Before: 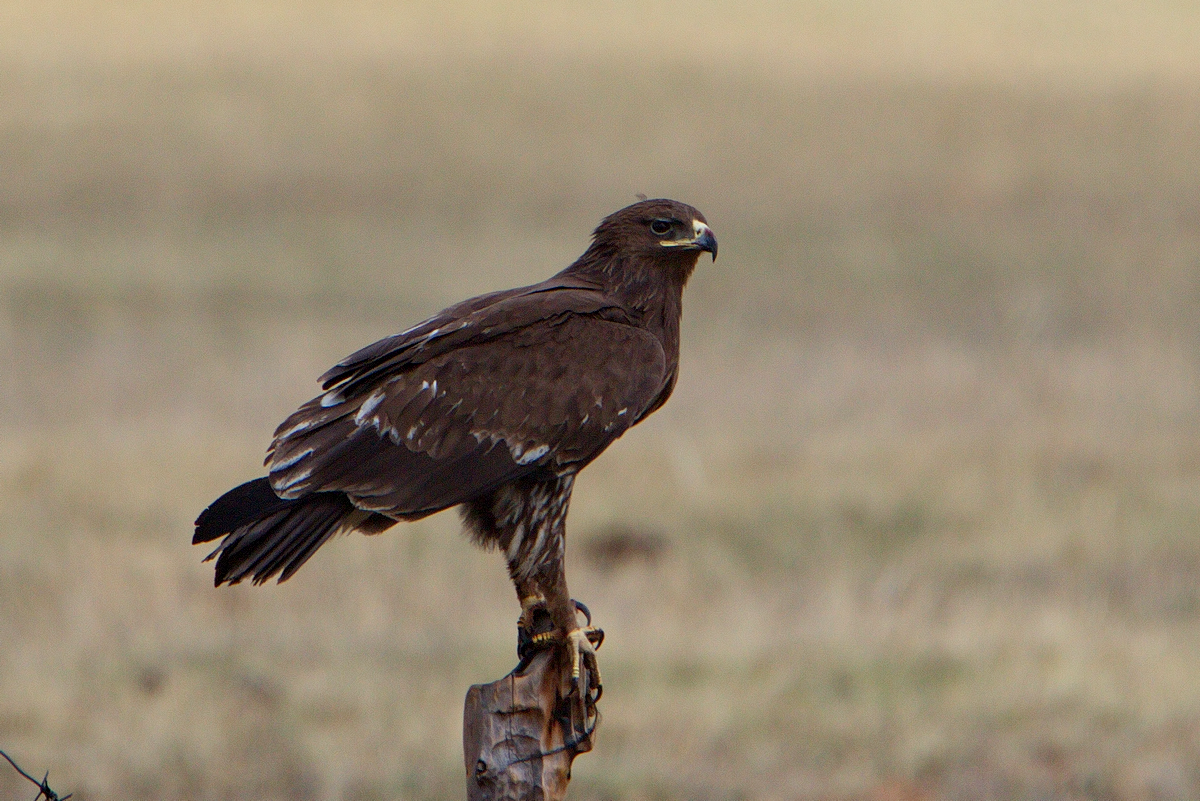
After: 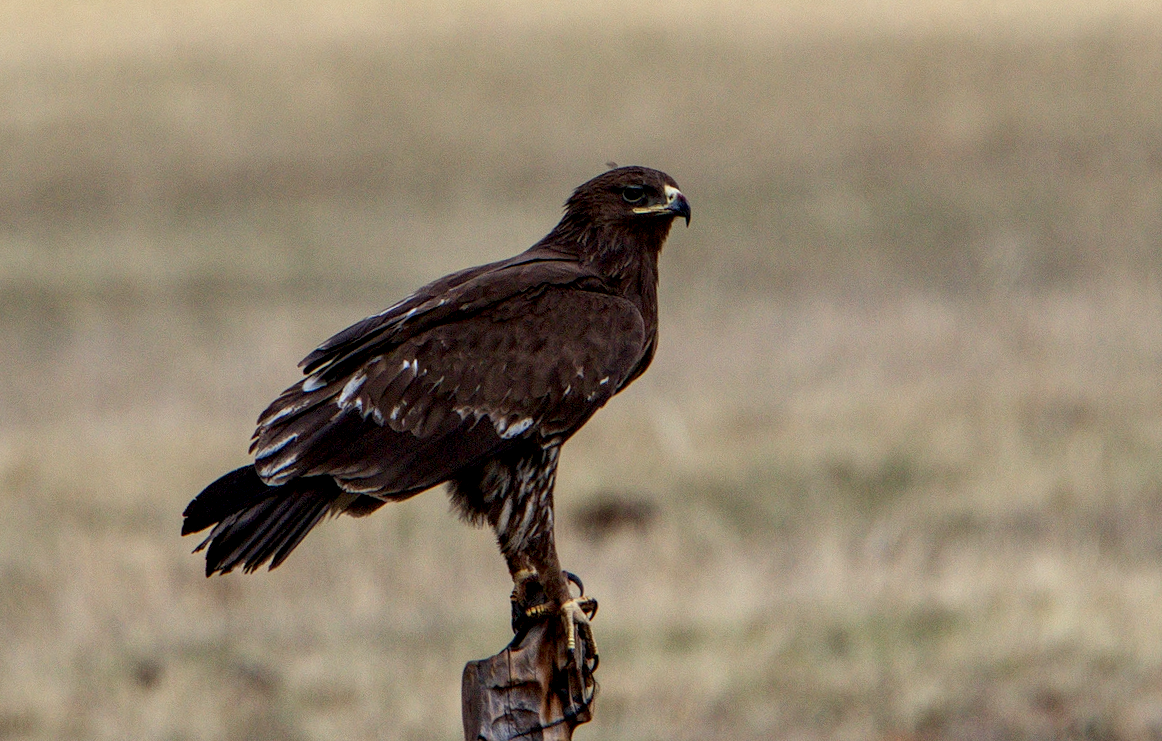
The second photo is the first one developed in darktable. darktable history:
local contrast: highlights 60%, shadows 60%, detail 160%
rotate and perspective: rotation -3°, crop left 0.031, crop right 0.968, crop top 0.07, crop bottom 0.93
